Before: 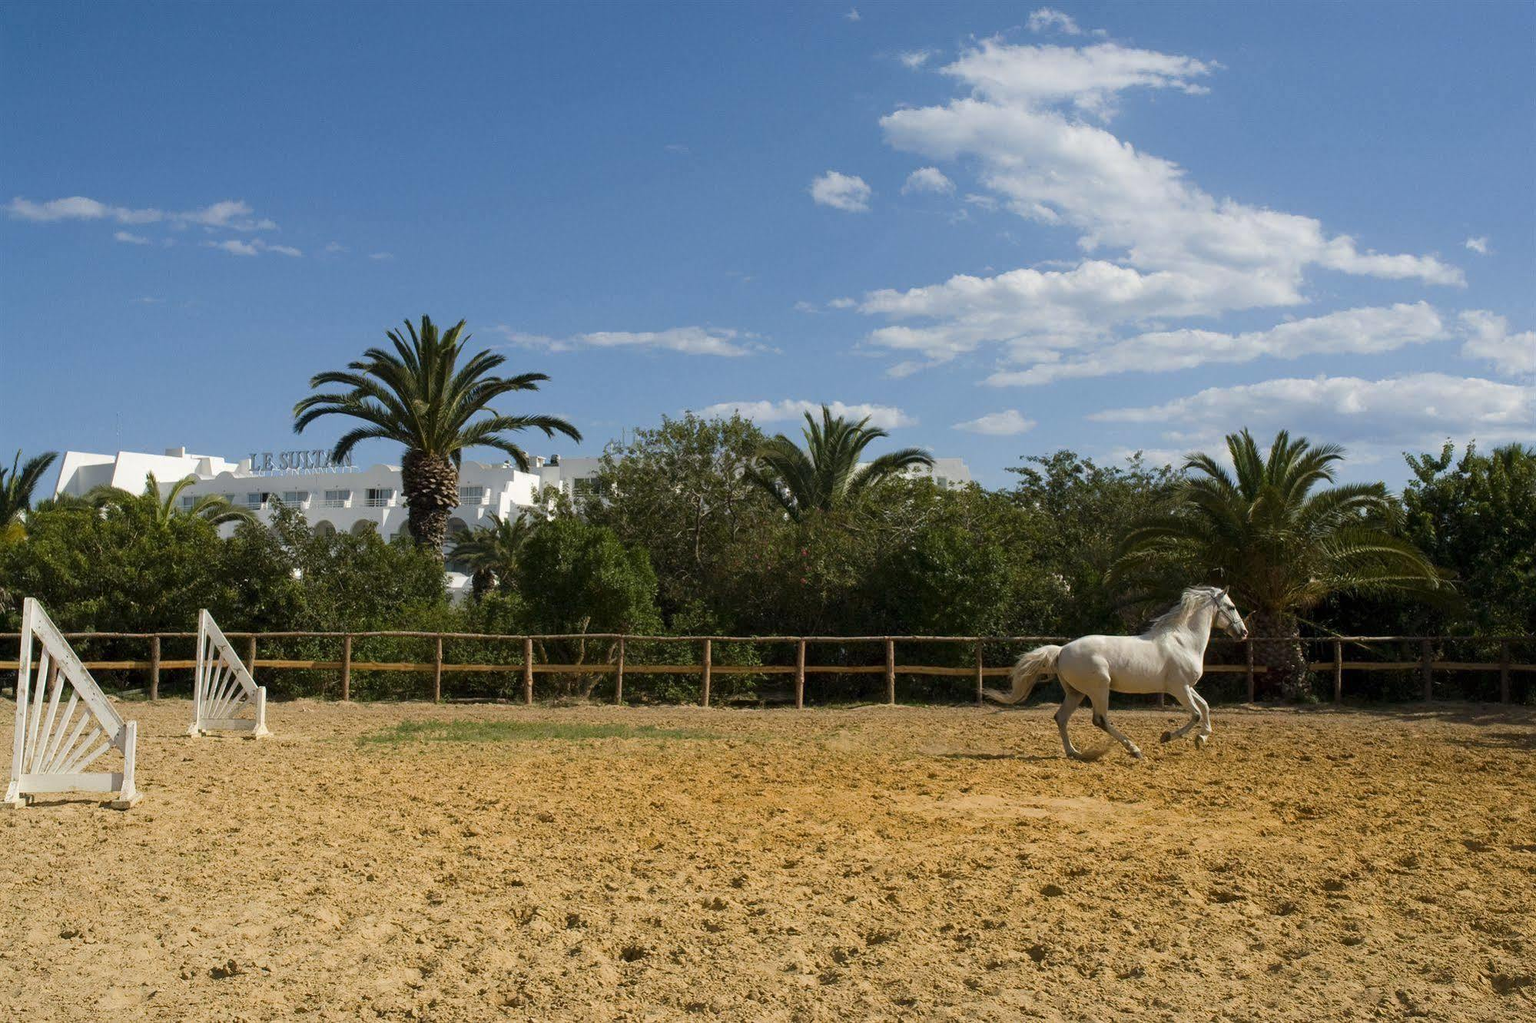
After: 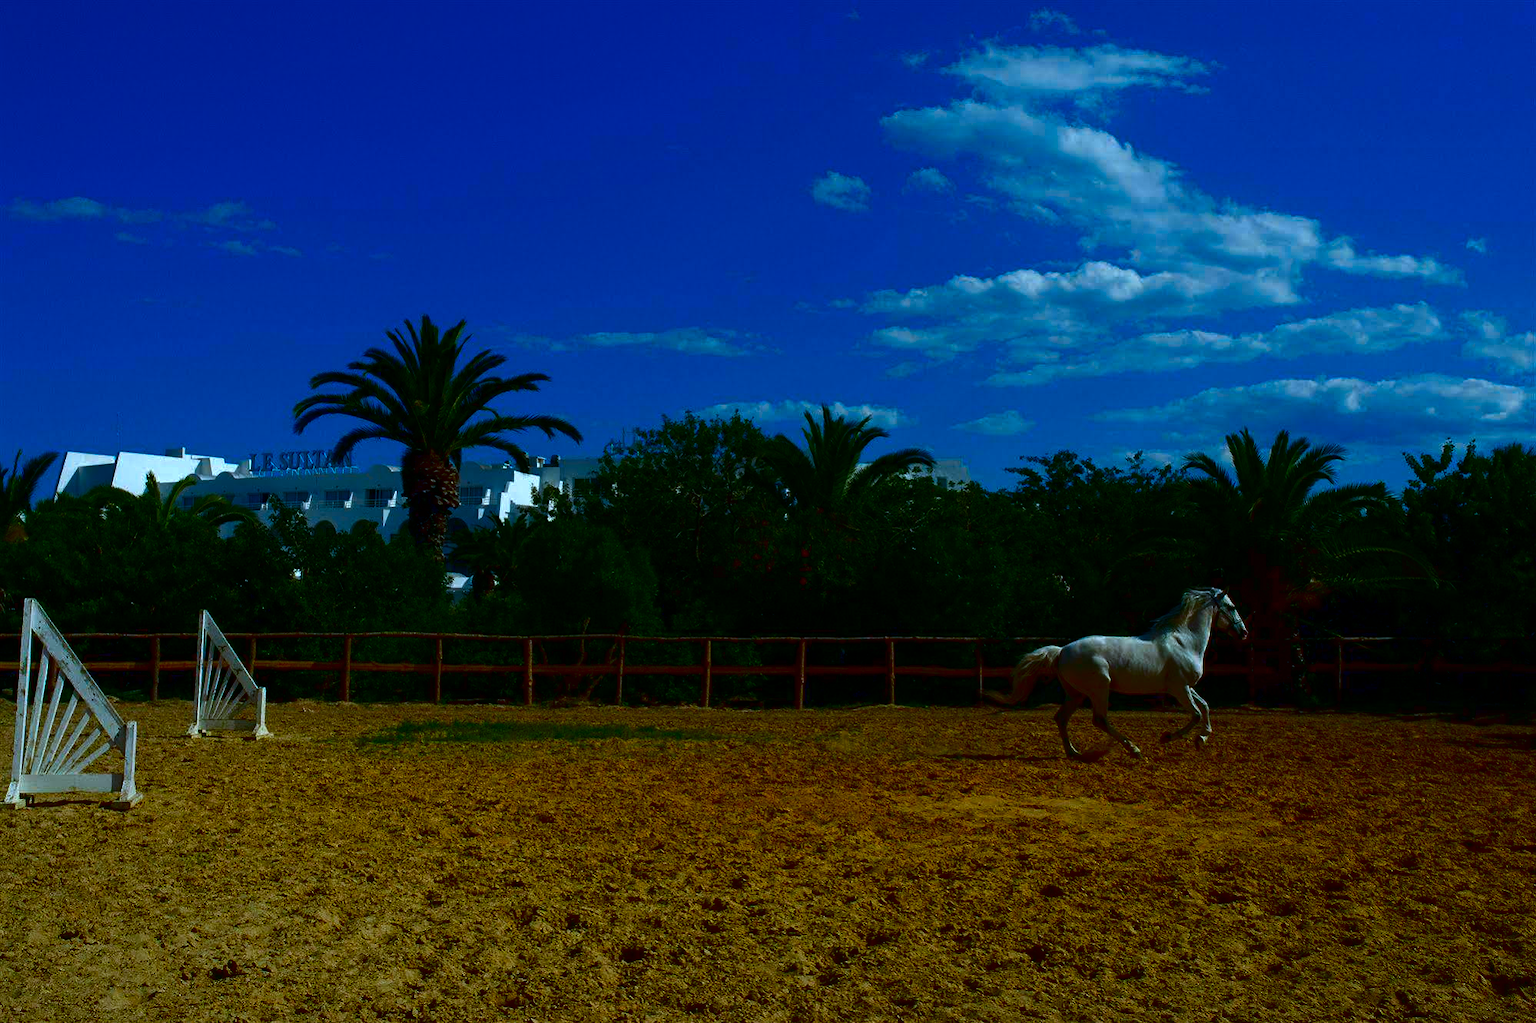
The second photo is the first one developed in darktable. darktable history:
color calibration: illuminant Planckian (black body), x 0.378, y 0.375, temperature 4065 K
contrast brightness saturation: brightness -1, saturation 1
